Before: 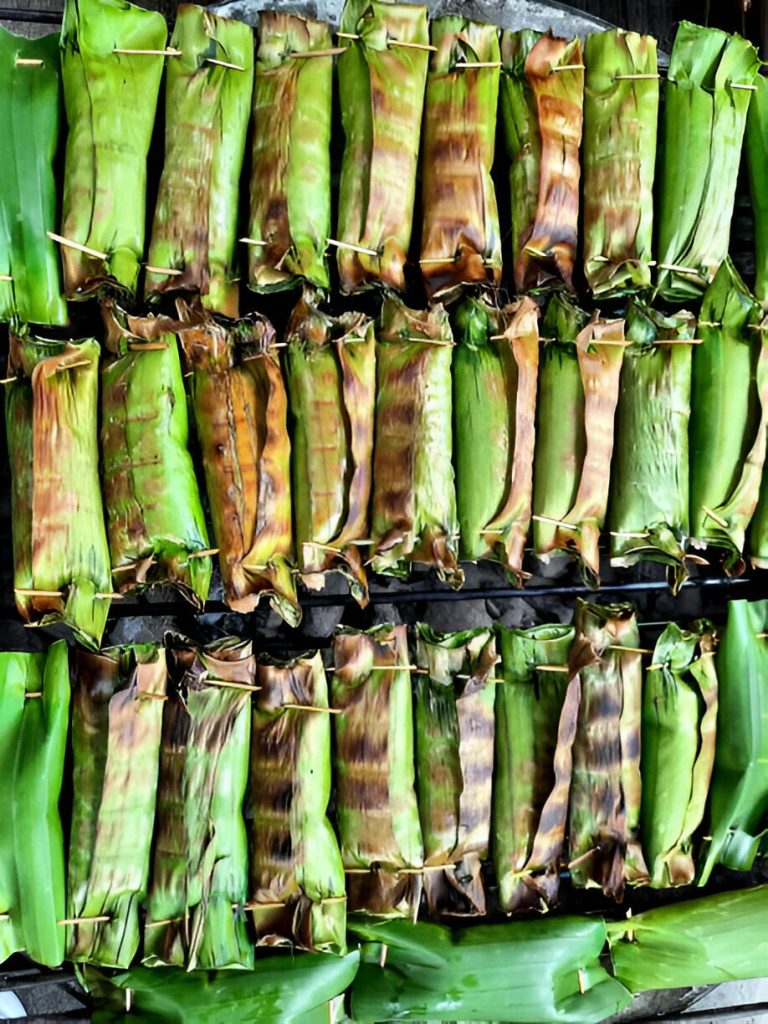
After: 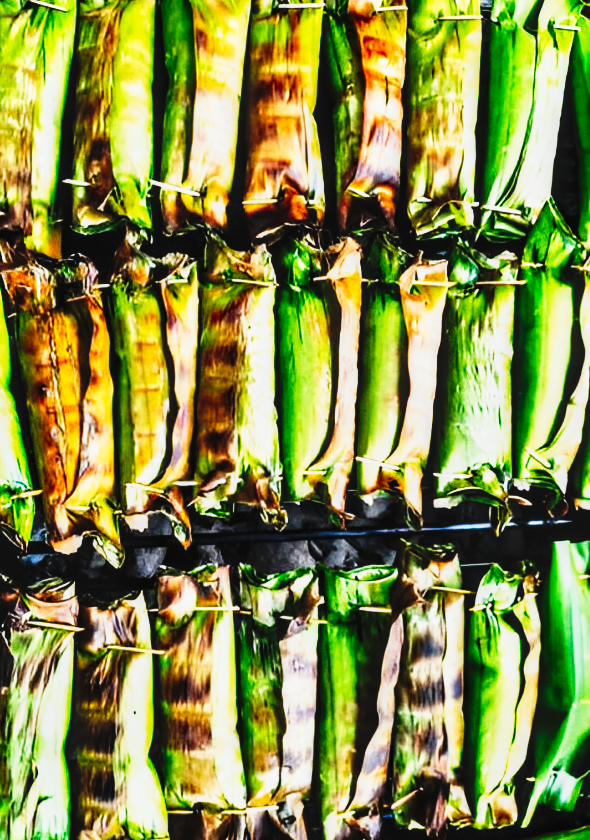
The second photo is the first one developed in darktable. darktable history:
tone curve: curves: ch0 [(0, 0) (0.003, 0.003) (0.011, 0.006) (0.025, 0.01) (0.044, 0.015) (0.069, 0.02) (0.1, 0.027) (0.136, 0.036) (0.177, 0.05) (0.224, 0.07) (0.277, 0.12) (0.335, 0.208) (0.399, 0.334) (0.468, 0.473) (0.543, 0.636) (0.623, 0.795) (0.709, 0.907) (0.801, 0.97) (0.898, 0.989) (1, 1)], preserve colors none
local contrast: on, module defaults
crop: left 23.095%, top 5.827%, bottom 11.854%
